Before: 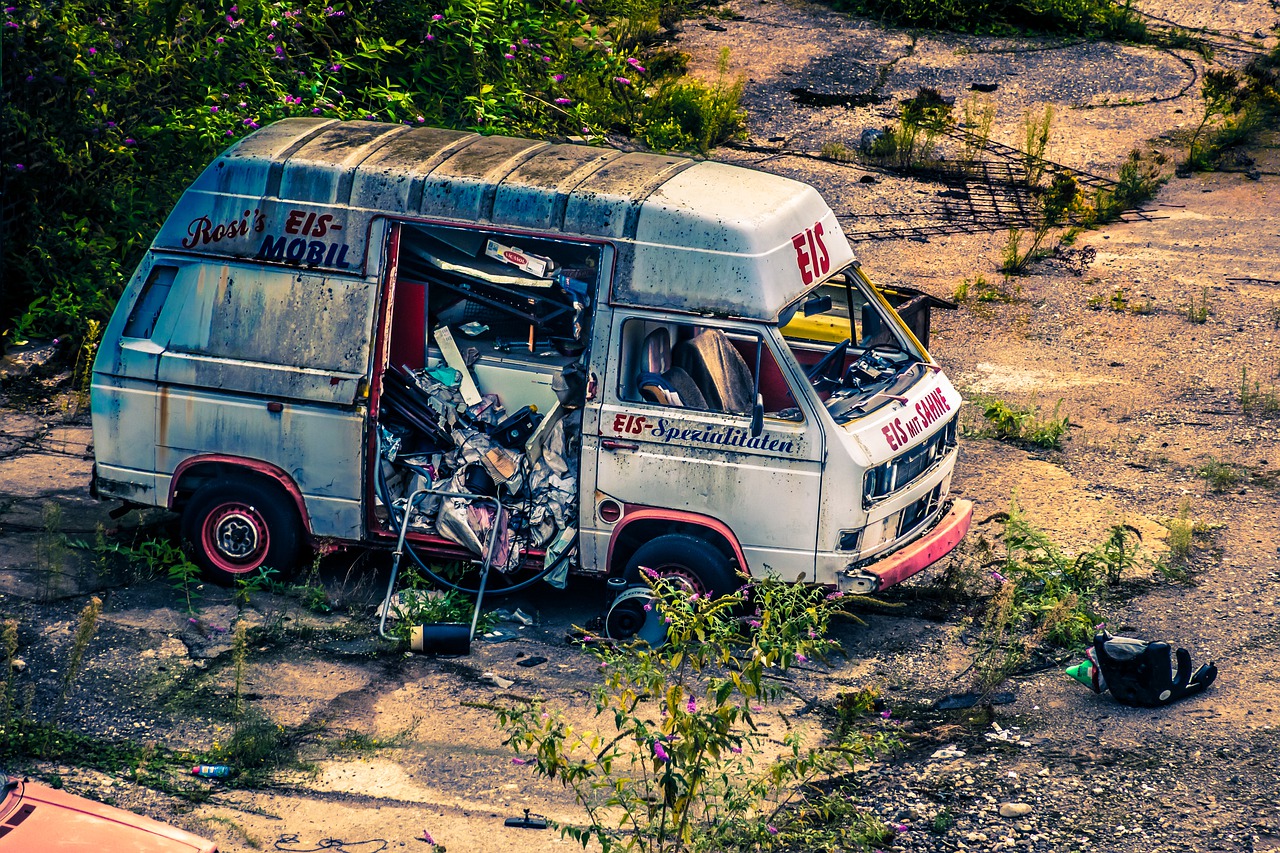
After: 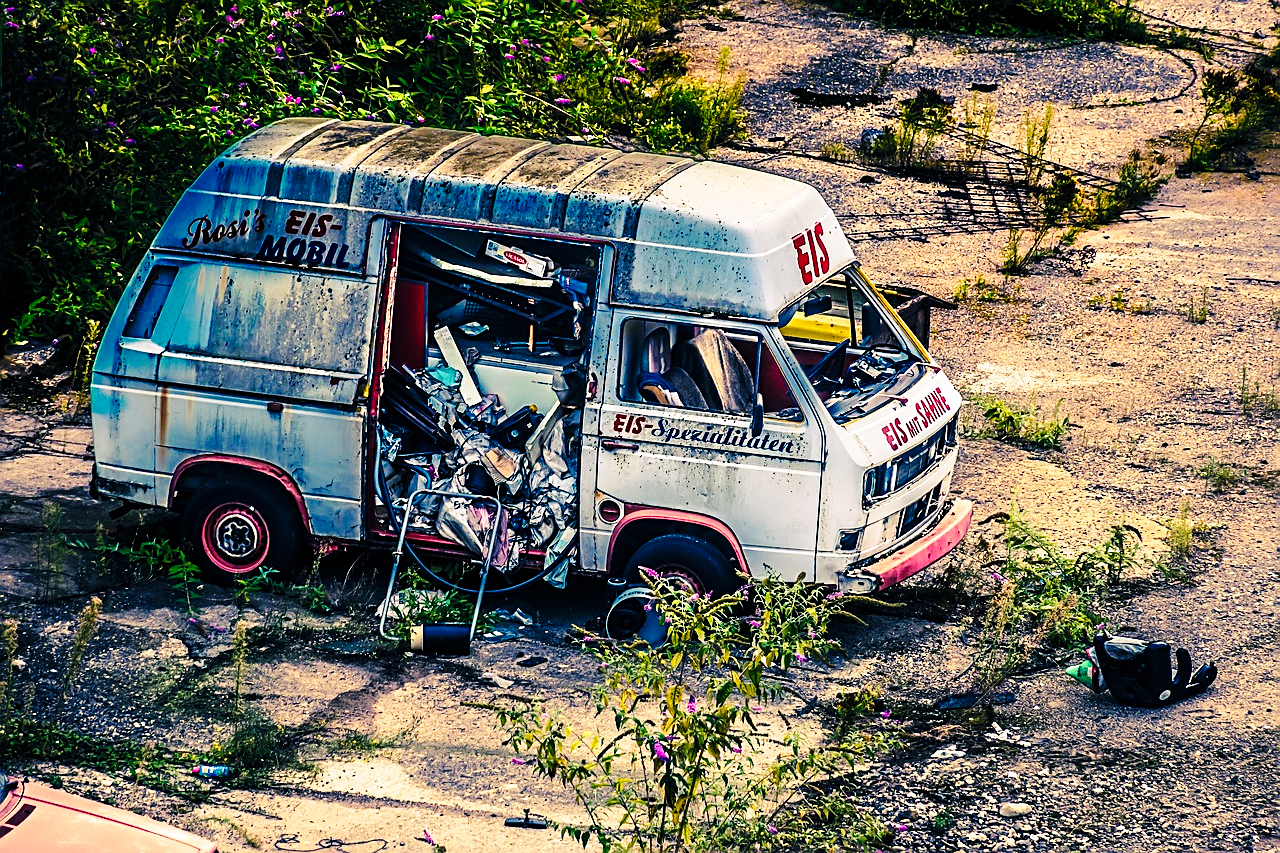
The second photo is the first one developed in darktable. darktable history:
base curve: curves: ch0 [(0, 0) (0.036, 0.025) (0.121, 0.166) (0.206, 0.329) (0.605, 0.79) (1, 1)], preserve colors none
sharpen: on, module defaults
